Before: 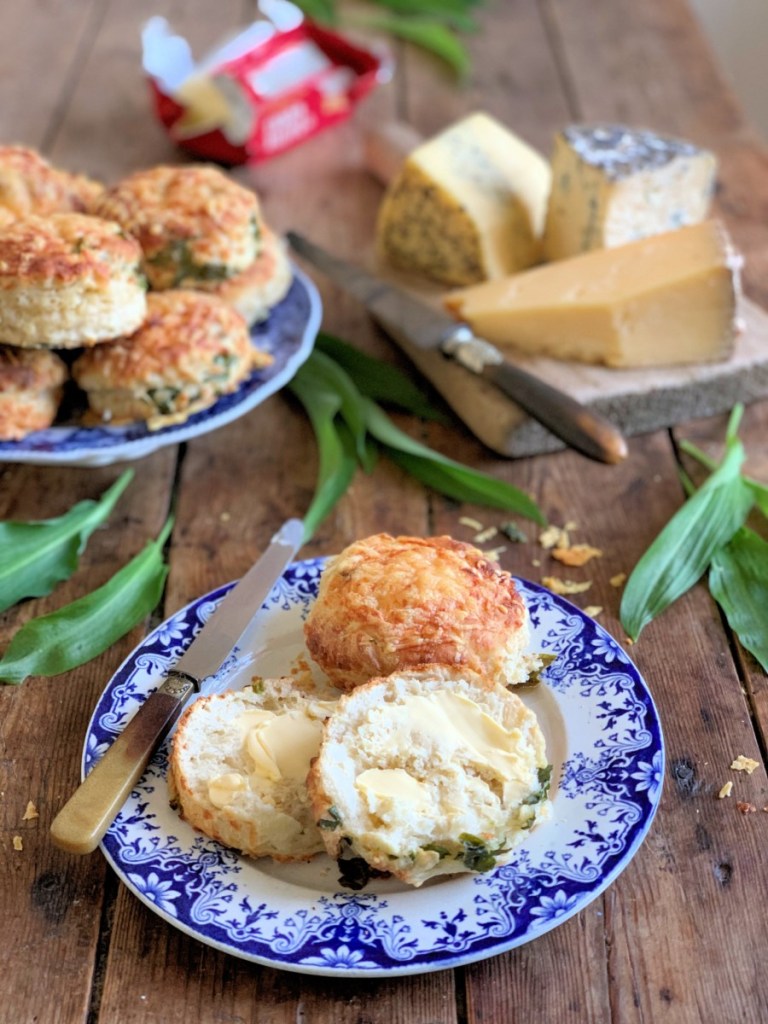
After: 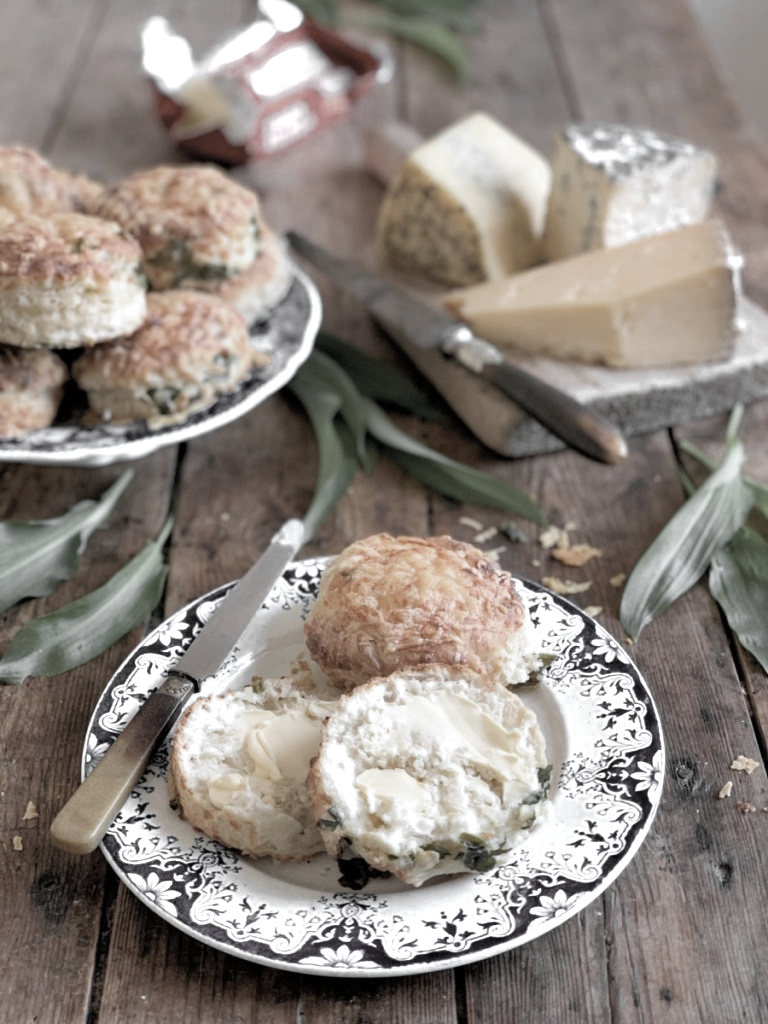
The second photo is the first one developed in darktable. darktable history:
color zones: curves: ch0 [(0, 0.613) (0.01, 0.613) (0.245, 0.448) (0.498, 0.529) (0.642, 0.665) (0.879, 0.777) (0.99, 0.613)]; ch1 [(0, 0.035) (0.121, 0.189) (0.259, 0.197) (0.415, 0.061) (0.589, 0.022) (0.732, 0.022) (0.857, 0.026) (0.991, 0.053)]
white balance: red 1.004, blue 1.024
